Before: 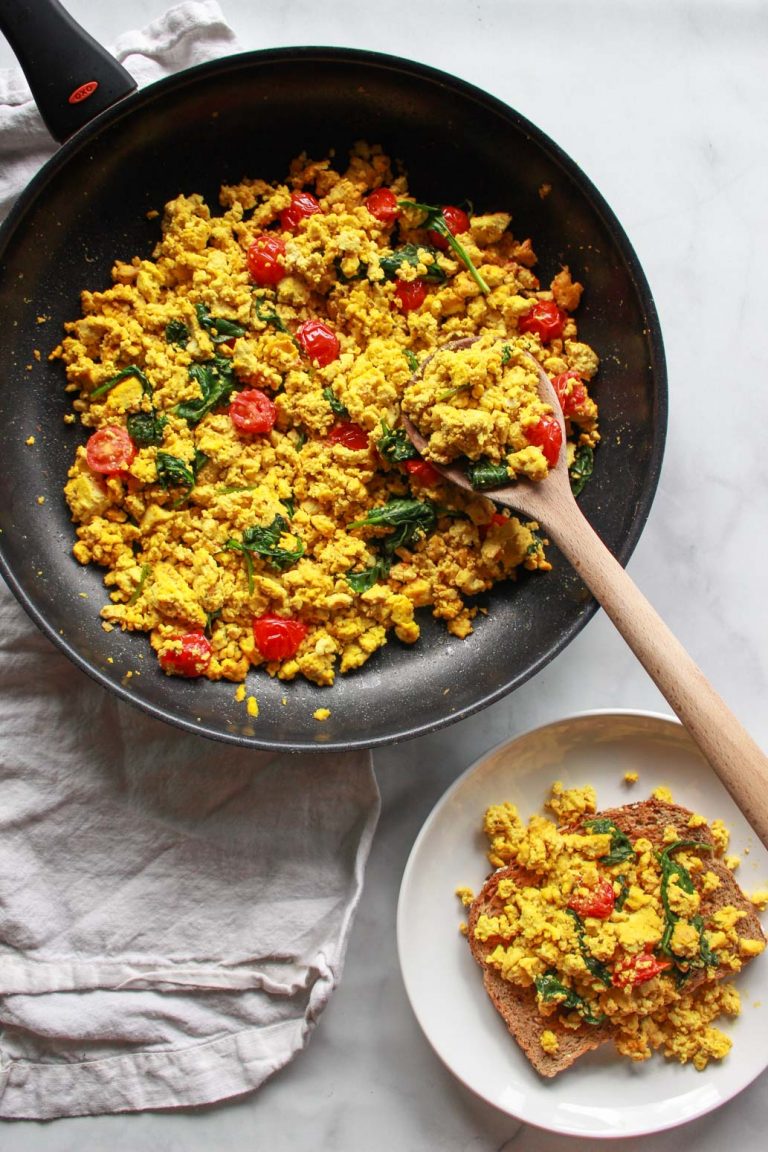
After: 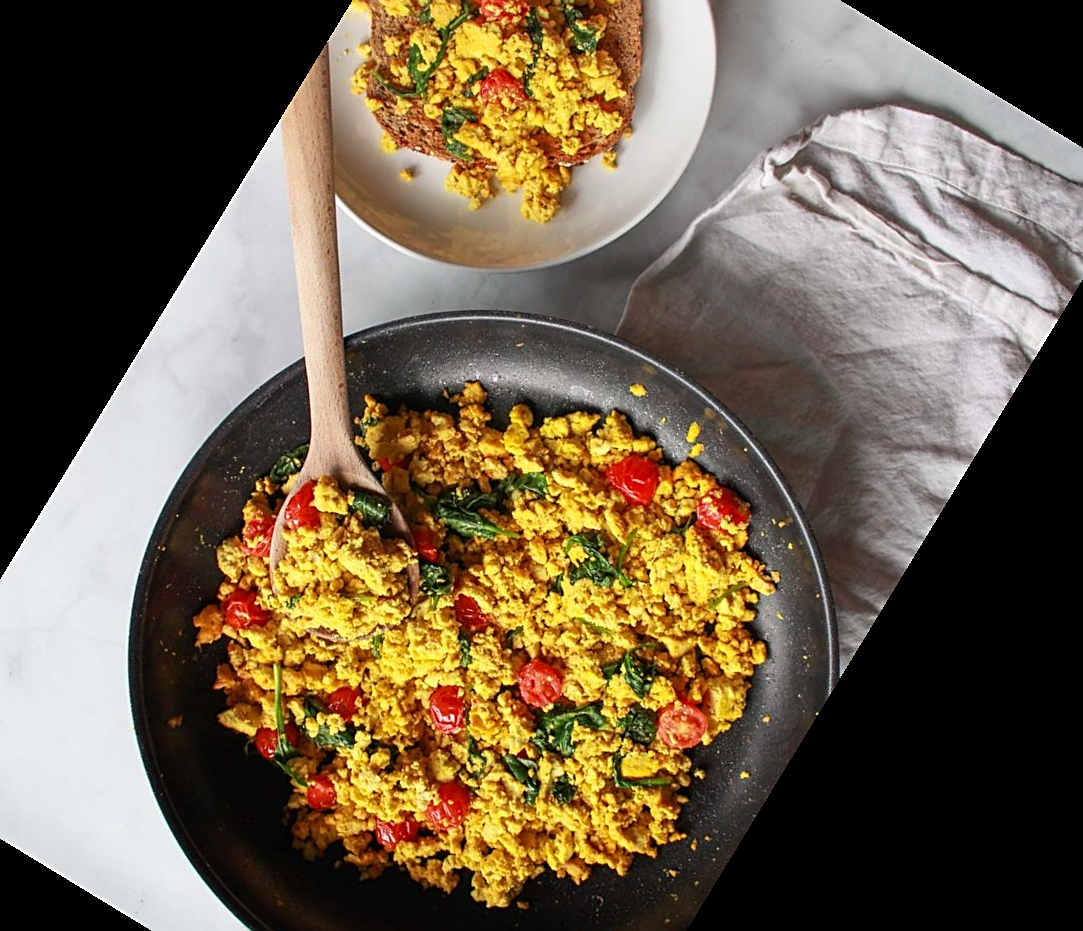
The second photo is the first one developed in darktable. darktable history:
crop and rotate: angle 148.68°, left 9.111%, top 15.603%, right 4.588%, bottom 17.041%
sharpen: on, module defaults
